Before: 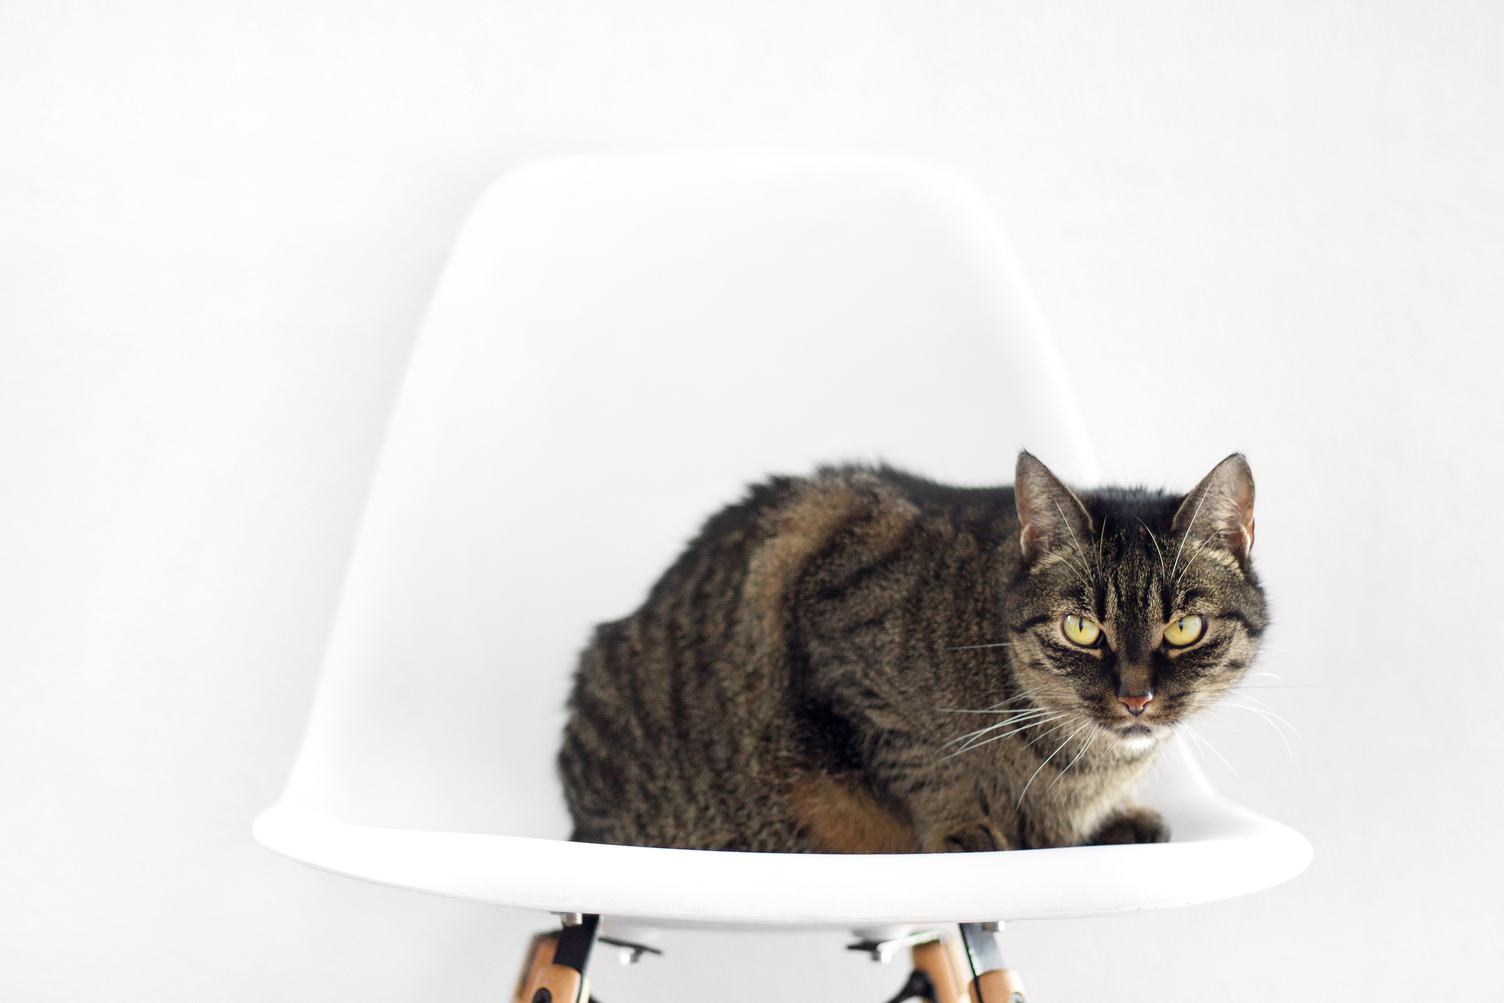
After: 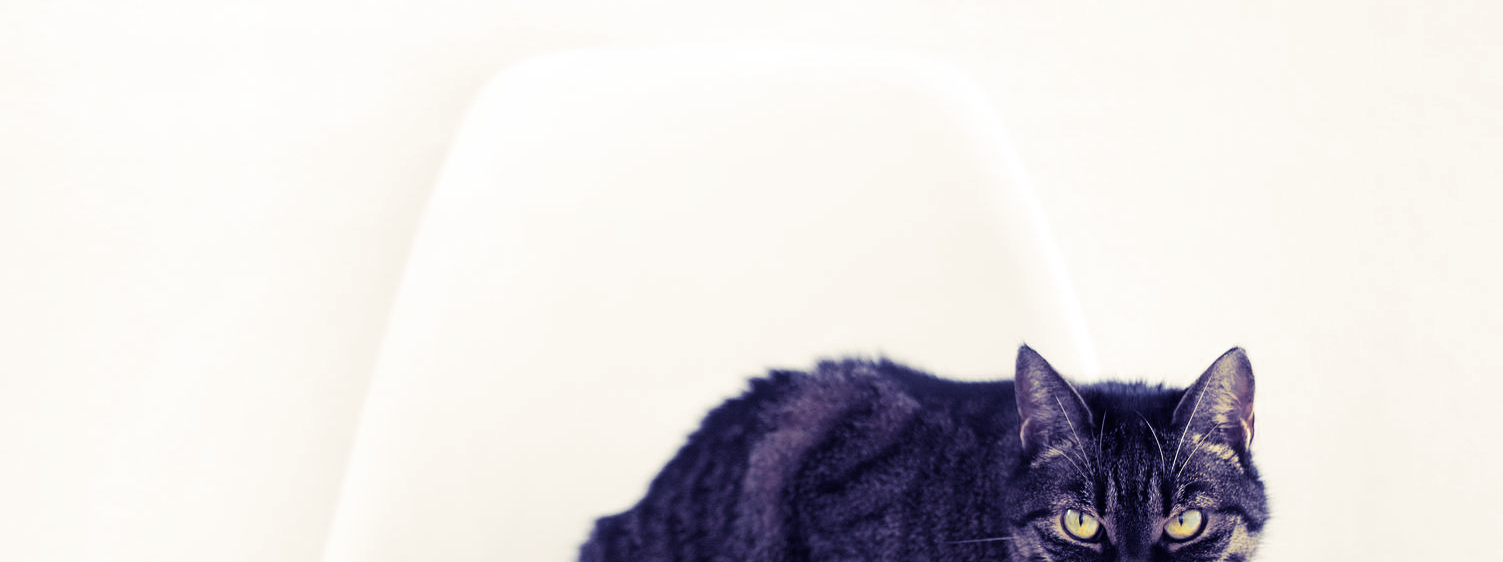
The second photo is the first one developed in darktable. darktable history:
split-toning: shadows › hue 242.67°, shadows › saturation 0.733, highlights › hue 45.33°, highlights › saturation 0.667, balance -53.304, compress 21.15%
crop and rotate: top 10.605%, bottom 33.274%
color zones: curves: ch0 [(0.11, 0.396) (0.195, 0.36) (0.25, 0.5) (0.303, 0.412) (0.357, 0.544) (0.75, 0.5) (0.967, 0.328)]; ch1 [(0, 0.468) (0.112, 0.512) (0.202, 0.6) (0.25, 0.5) (0.307, 0.352) (0.357, 0.544) (0.75, 0.5) (0.963, 0.524)]
contrast brightness saturation: contrast 0.1, brightness 0.02, saturation 0.02
